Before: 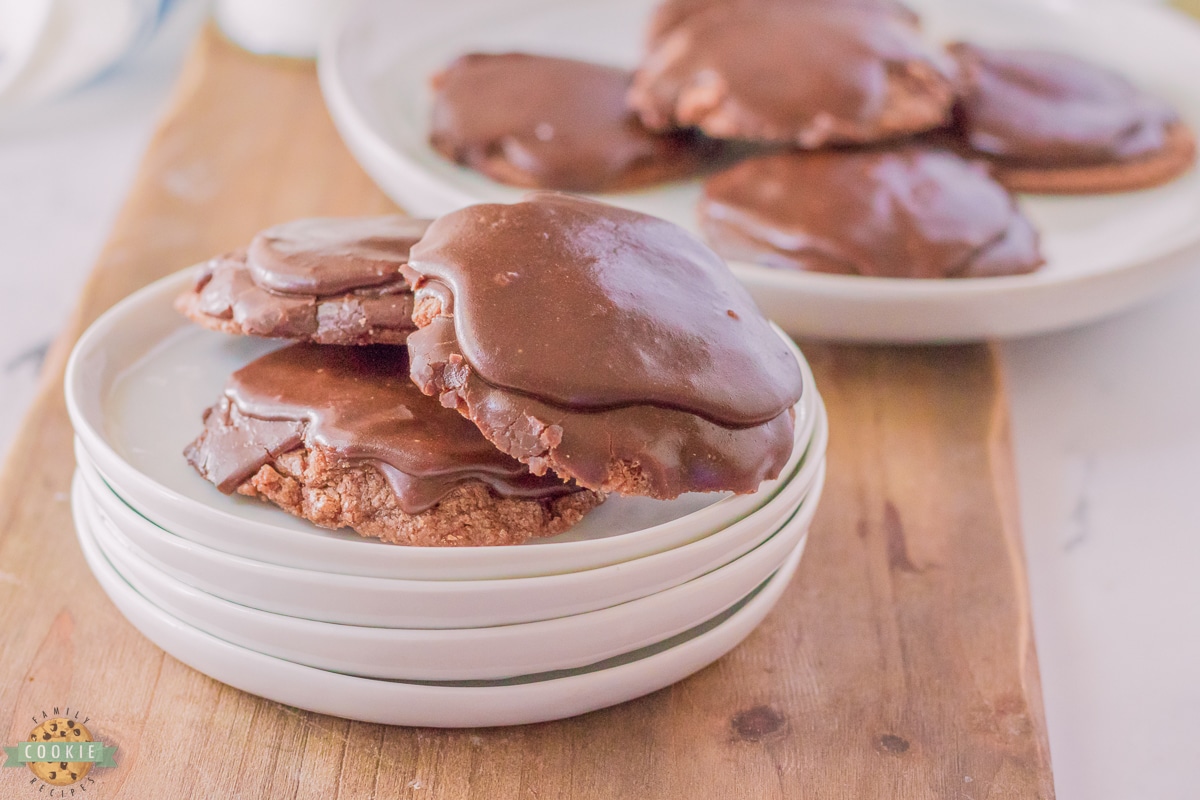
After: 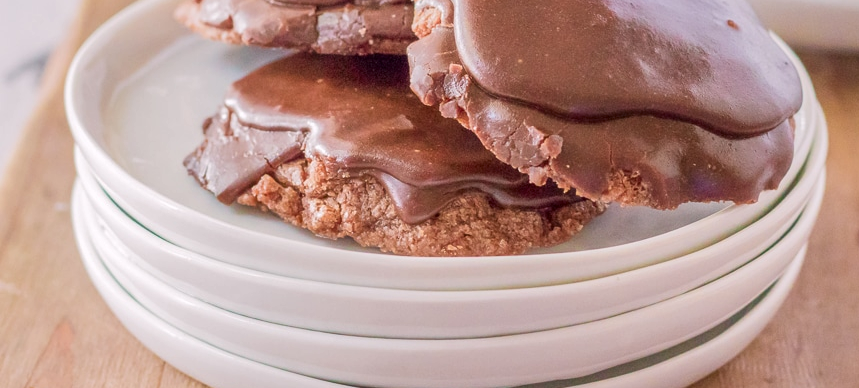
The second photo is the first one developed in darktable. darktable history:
crop: top 36.254%, right 28.383%, bottom 15.162%
local contrast: mode bilateral grid, contrast 20, coarseness 100, detail 150%, midtone range 0.2
